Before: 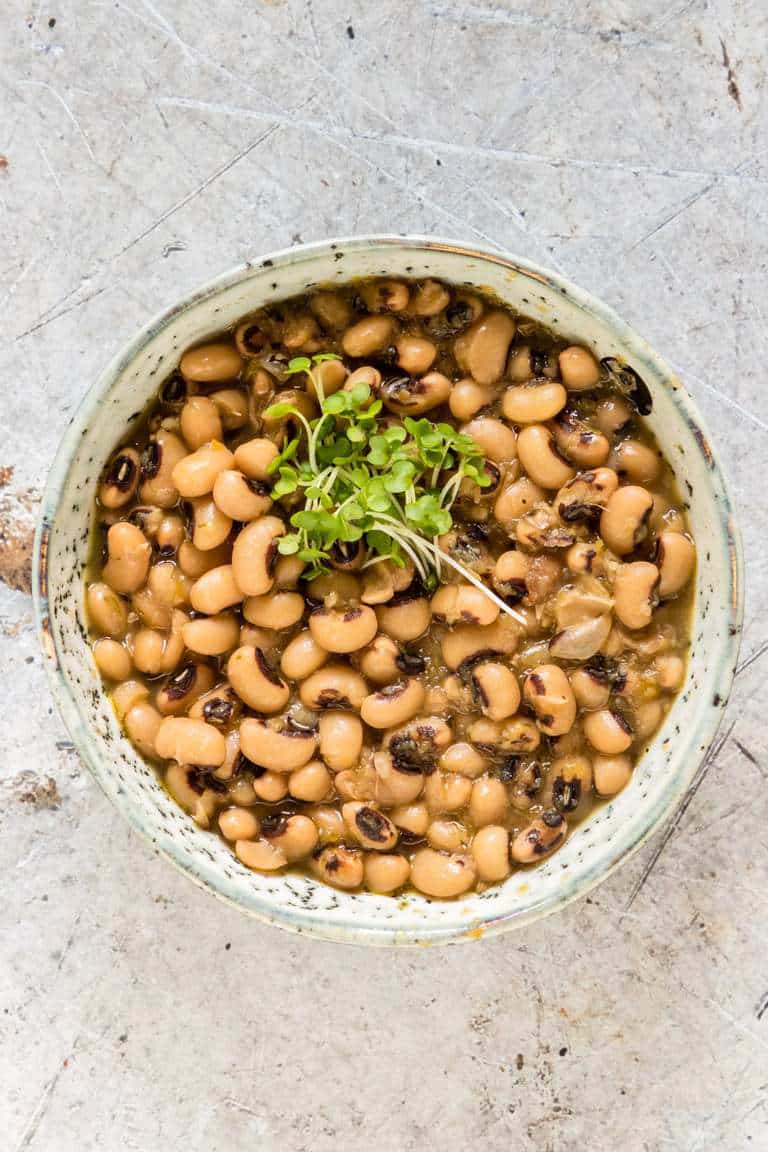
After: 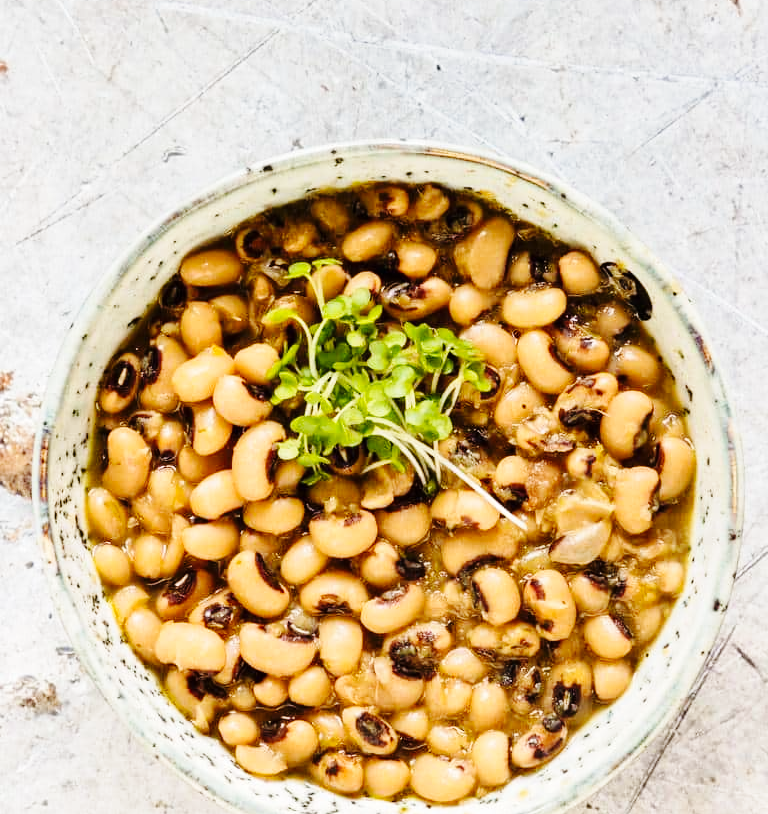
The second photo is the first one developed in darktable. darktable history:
base curve: curves: ch0 [(0, 0) (0.036, 0.025) (0.121, 0.166) (0.206, 0.329) (0.605, 0.79) (1, 1)], preserve colors none
crop and rotate: top 8.293%, bottom 20.996%
